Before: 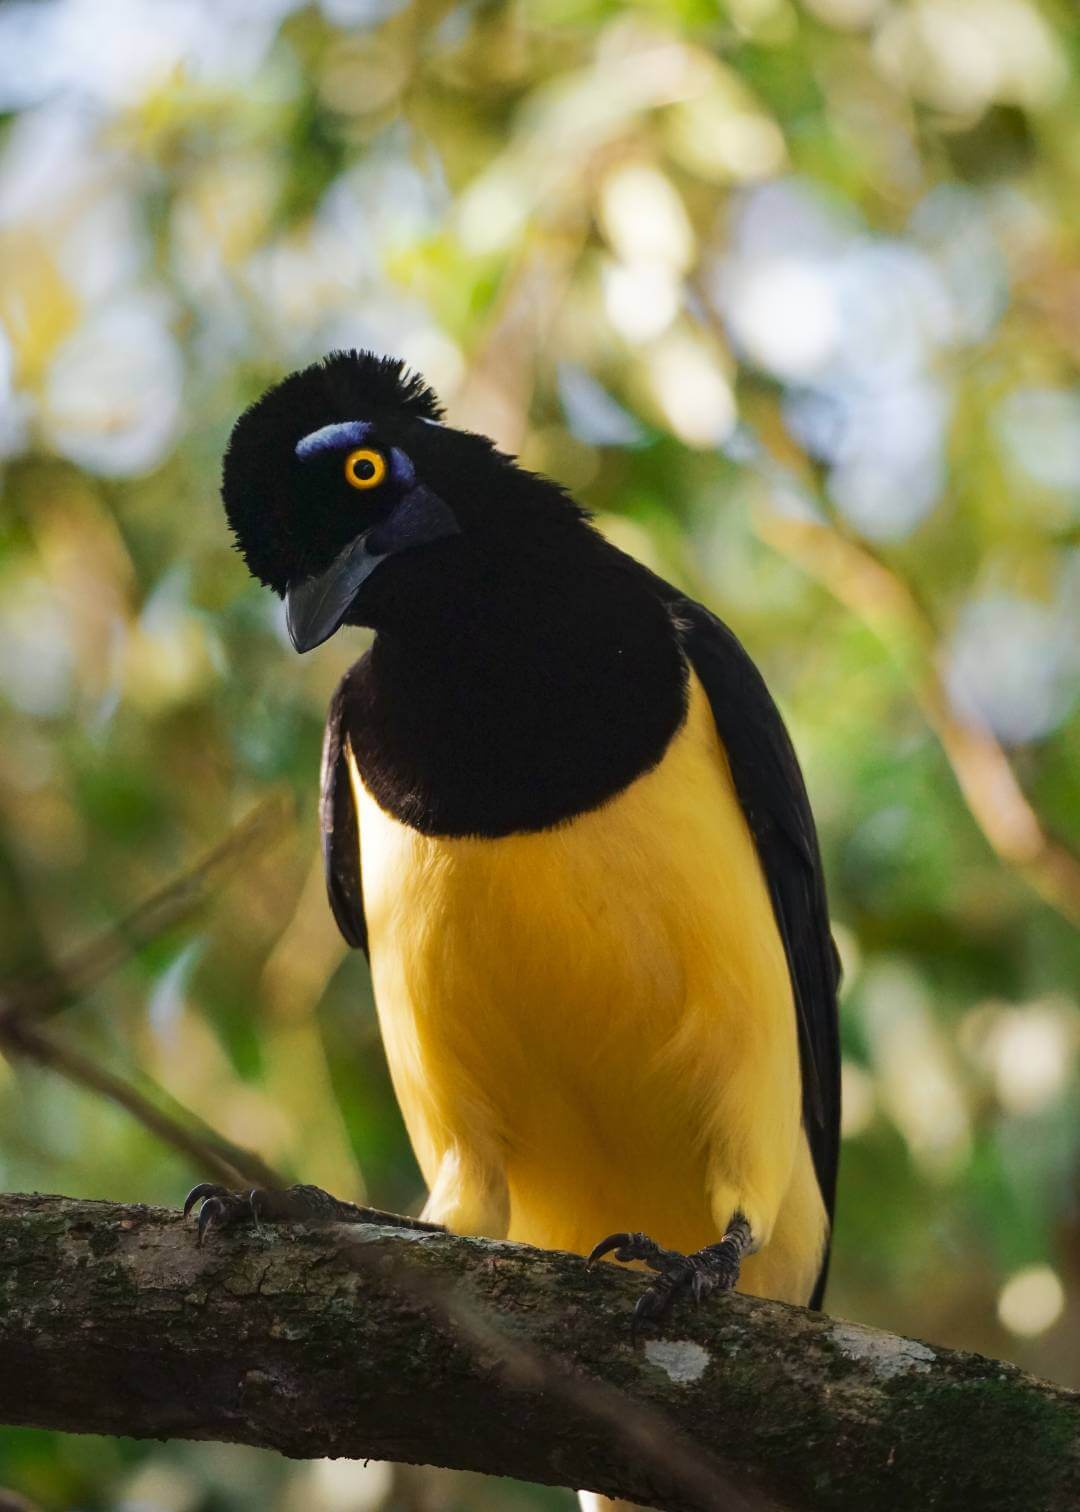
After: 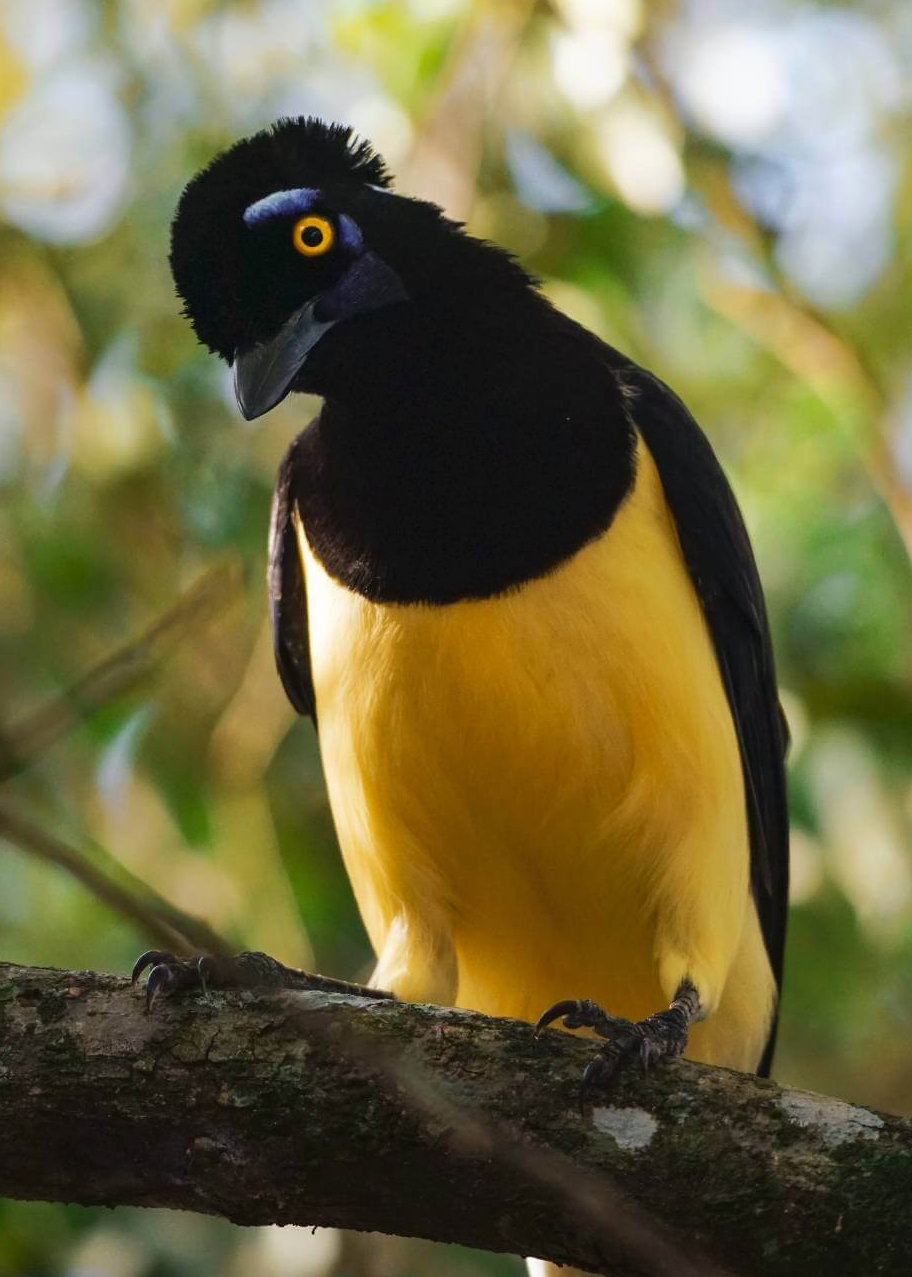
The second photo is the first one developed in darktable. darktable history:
exposure: compensate highlight preservation false
crop and rotate: left 4.842%, top 15.51%, right 10.668%
base curve: curves: ch0 [(0, 0) (0.472, 0.455) (1, 1)], preserve colors none
